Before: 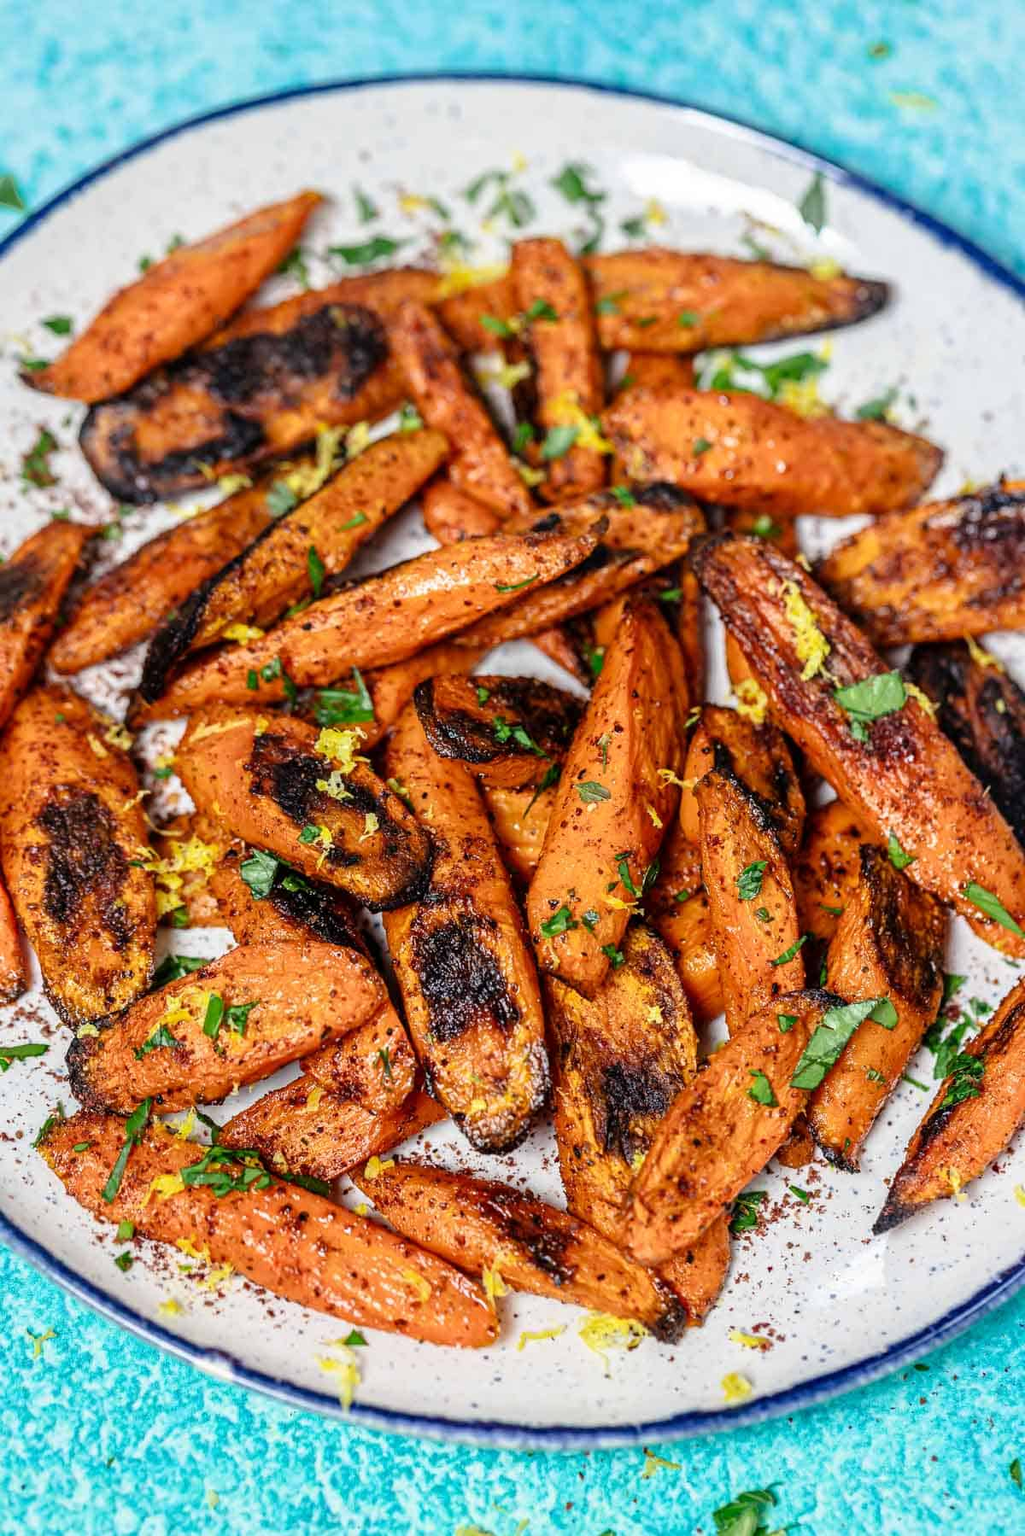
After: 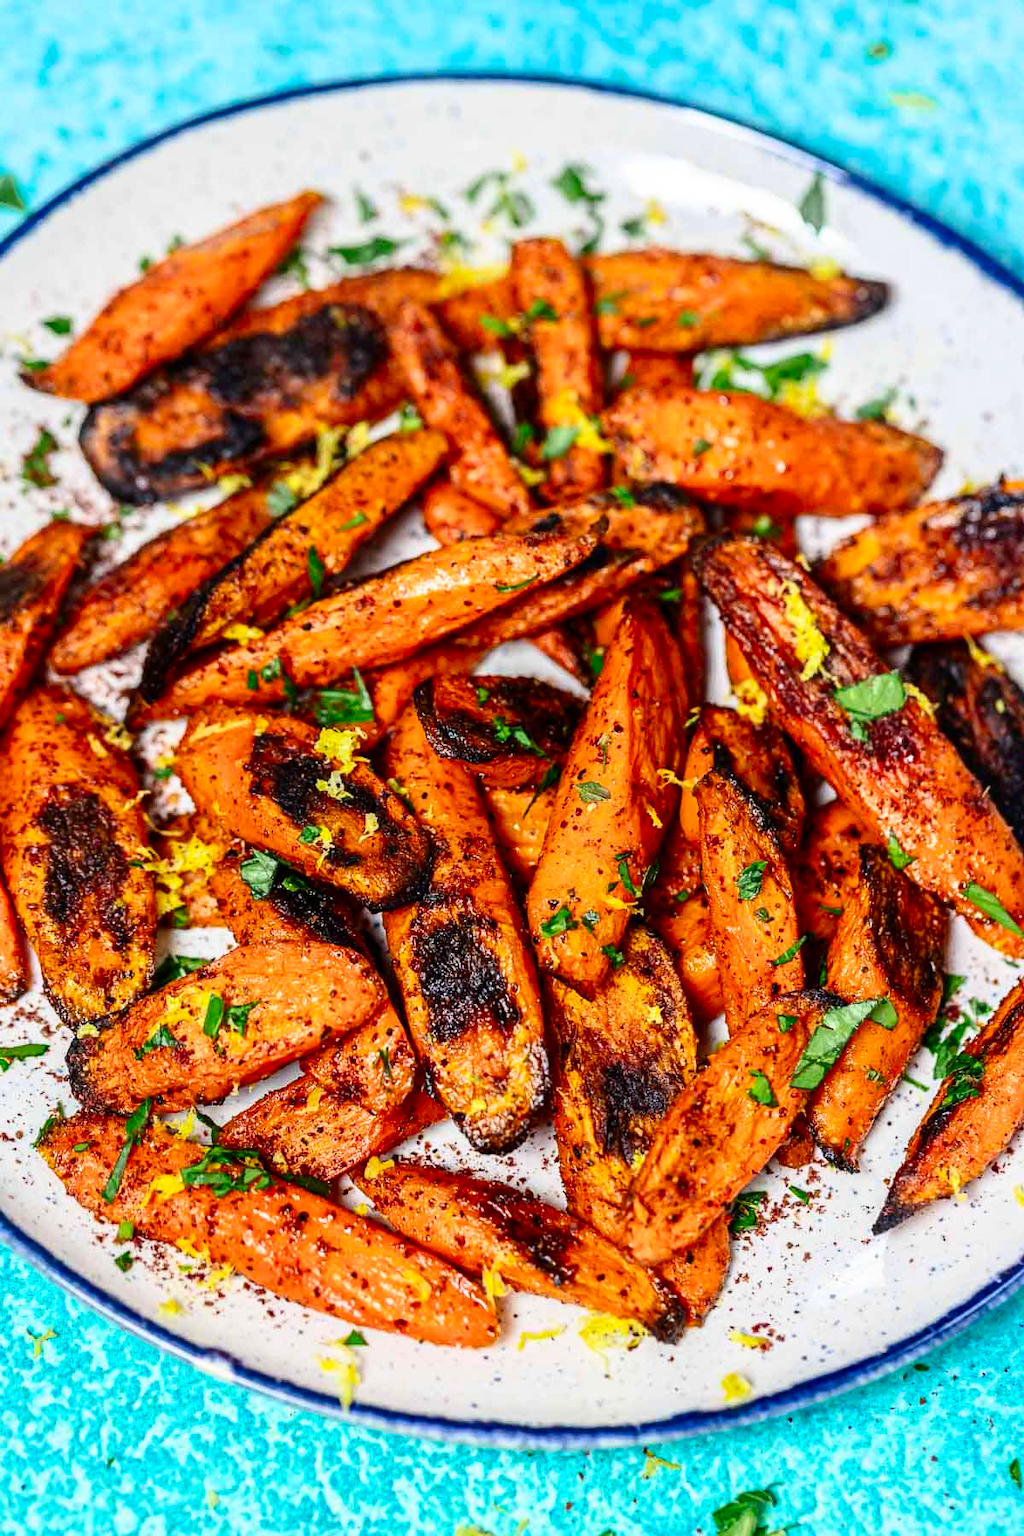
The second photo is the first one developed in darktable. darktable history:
contrast brightness saturation: contrast 0.18, saturation 0.3
